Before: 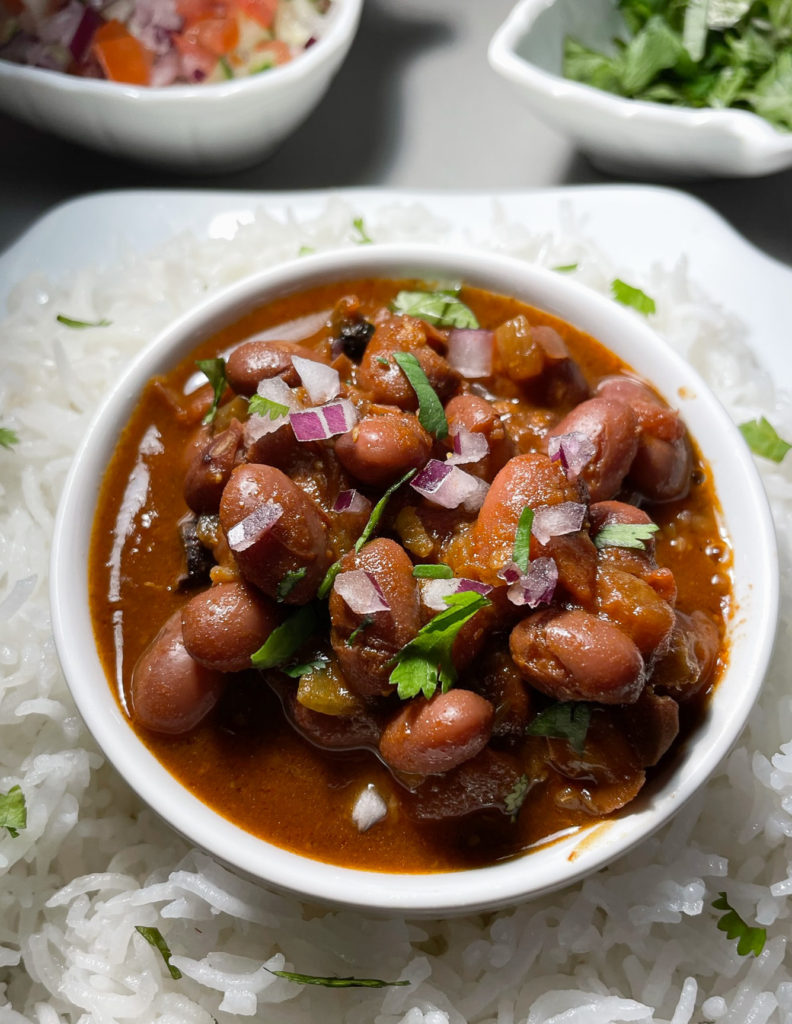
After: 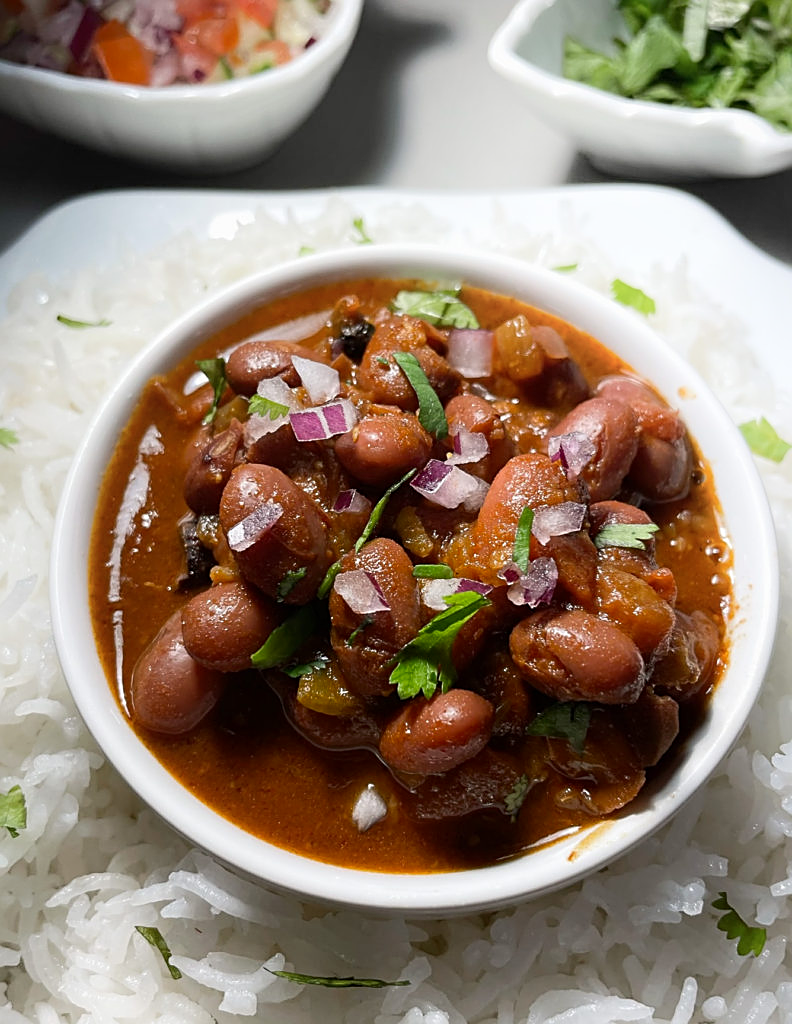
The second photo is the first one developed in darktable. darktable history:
rotate and perspective: automatic cropping original format, crop left 0, crop top 0
sharpen: on, module defaults
shadows and highlights: shadows -54.3, highlights 86.09, soften with gaussian
